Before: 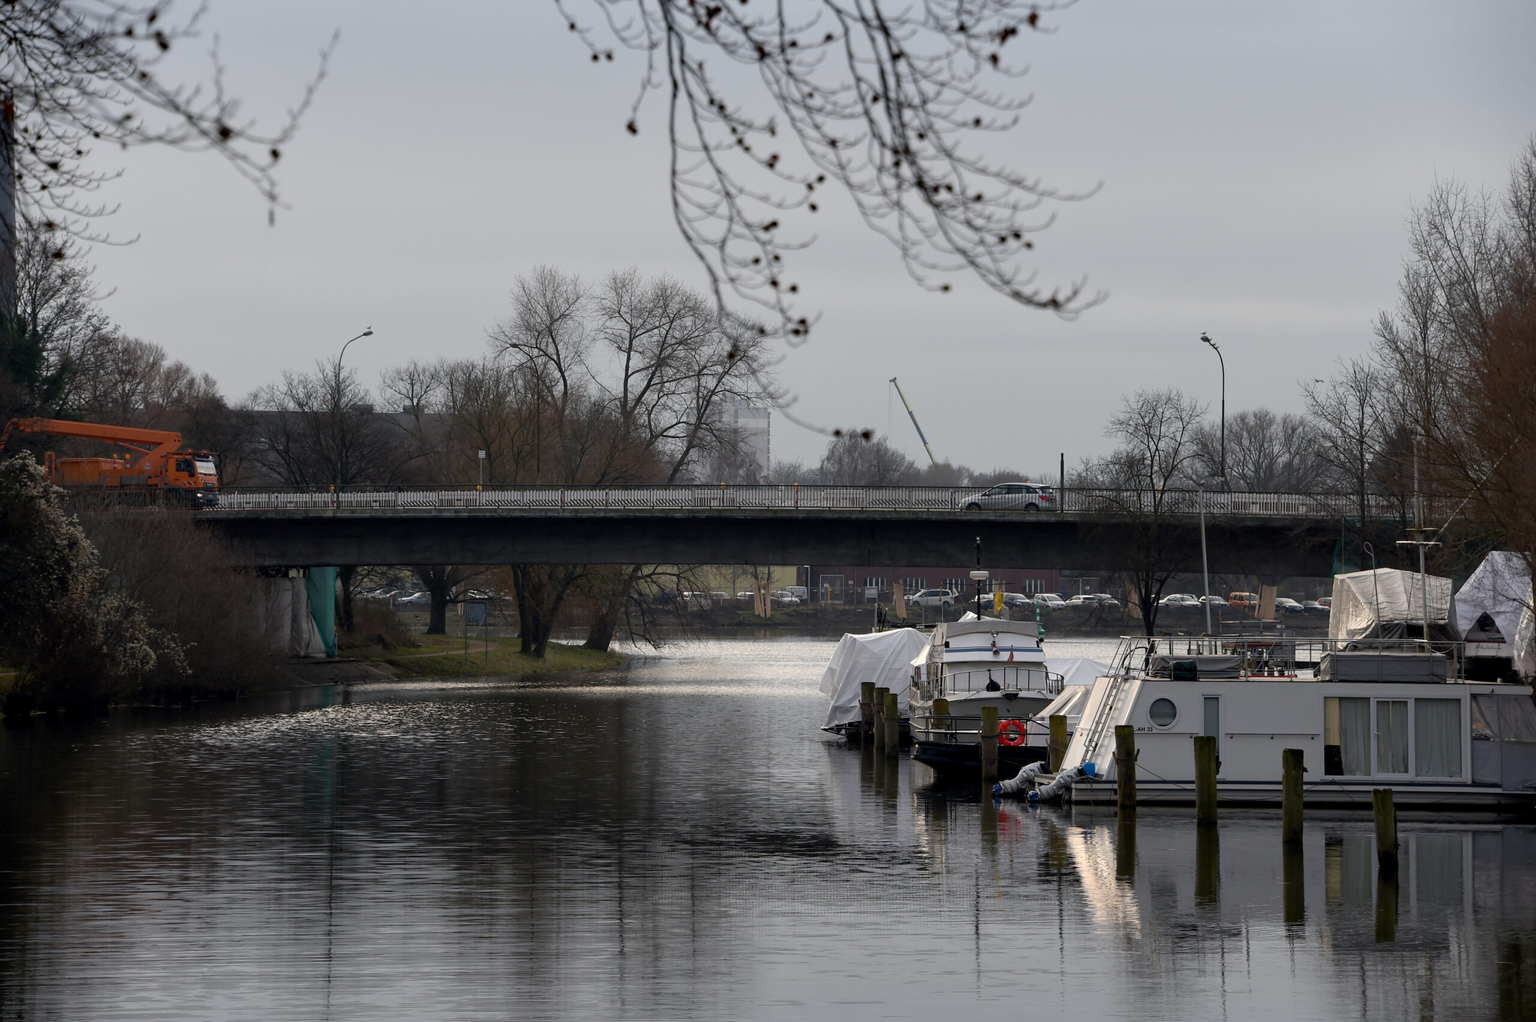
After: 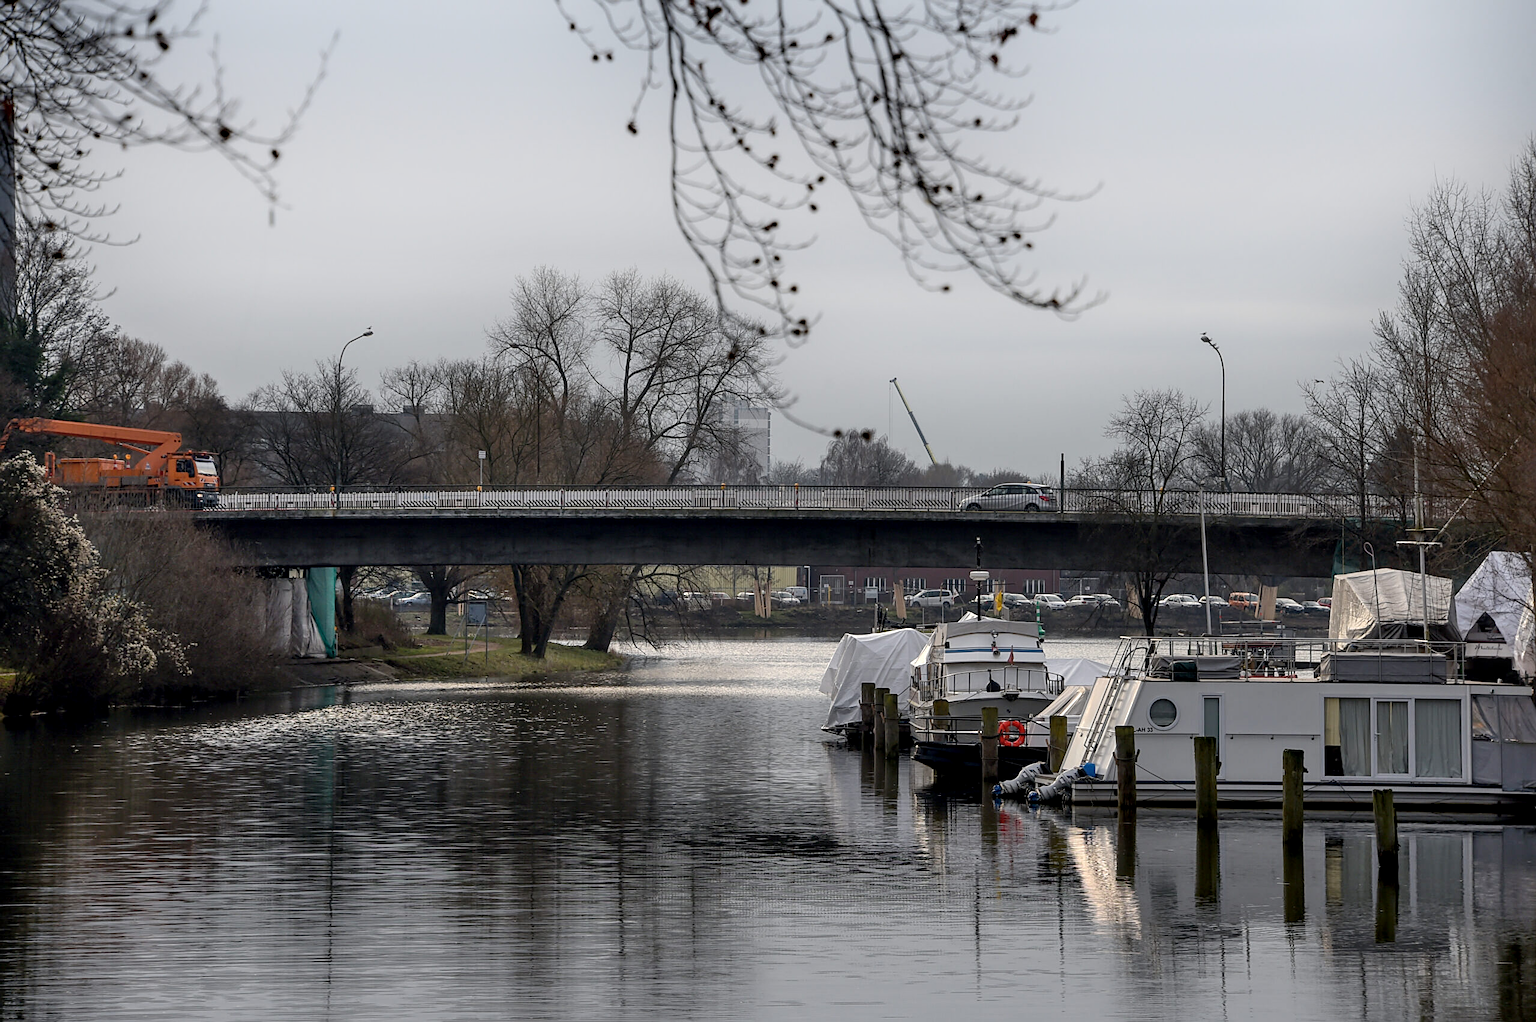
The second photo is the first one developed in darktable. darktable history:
sharpen: on, module defaults
local contrast: on, module defaults
shadows and highlights: highlights 69.81, soften with gaussian
tone equalizer: on, module defaults
